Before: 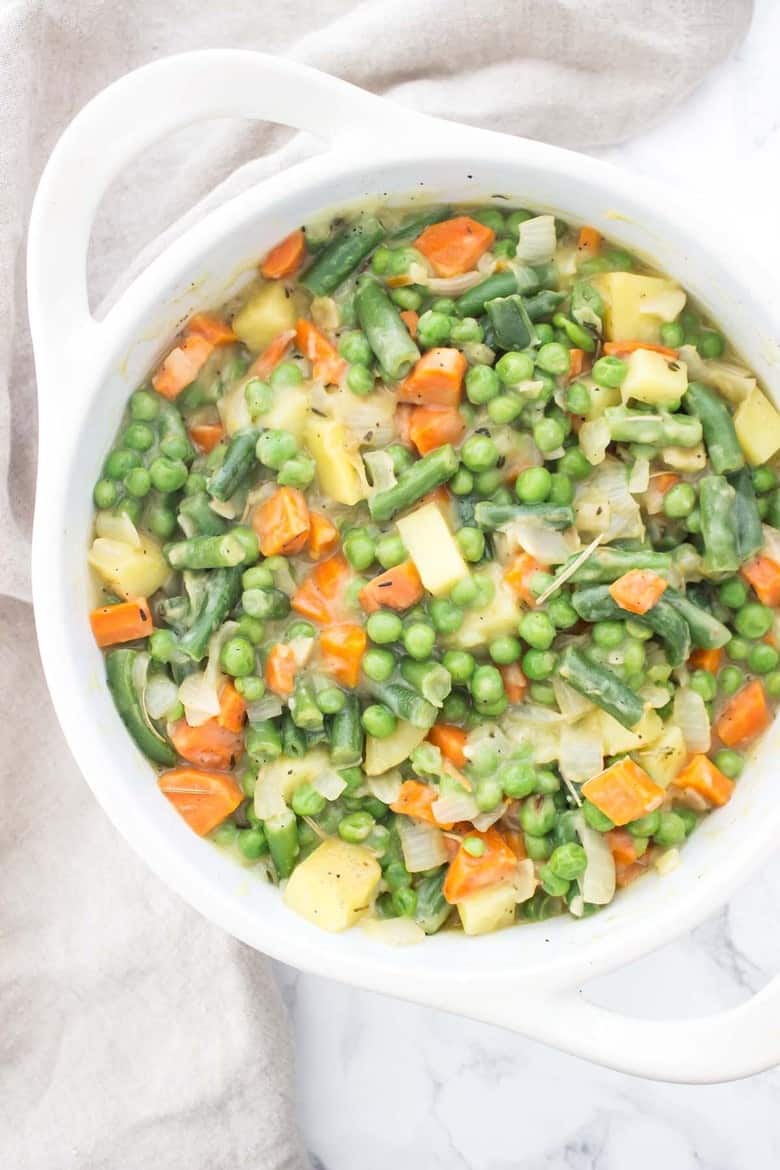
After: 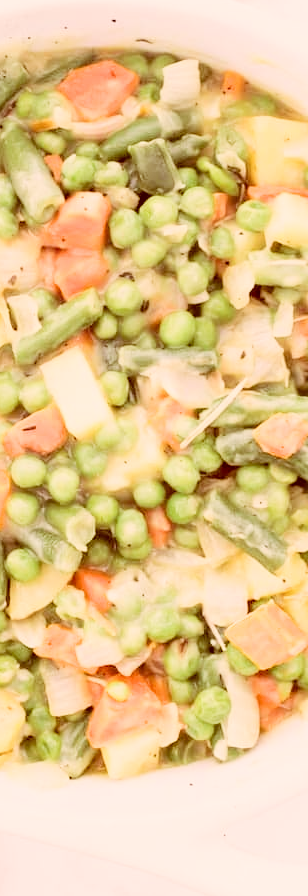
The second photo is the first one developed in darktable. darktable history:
crop: left 45.721%, top 13.393%, right 14.118%, bottom 10.01%
color correction: highlights a* 9.03, highlights b* 8.71, shadows a* 40, shadows b* 40, saturation 0.8
exposure: black level correction 0, exposure 0.7 EV, compensate exposure bias true, compensate highlight preservation false
filmic rgb: black relative exposure -5 EV, hardness 2.88, contrast 1.3, highlights saturation mix -30%
